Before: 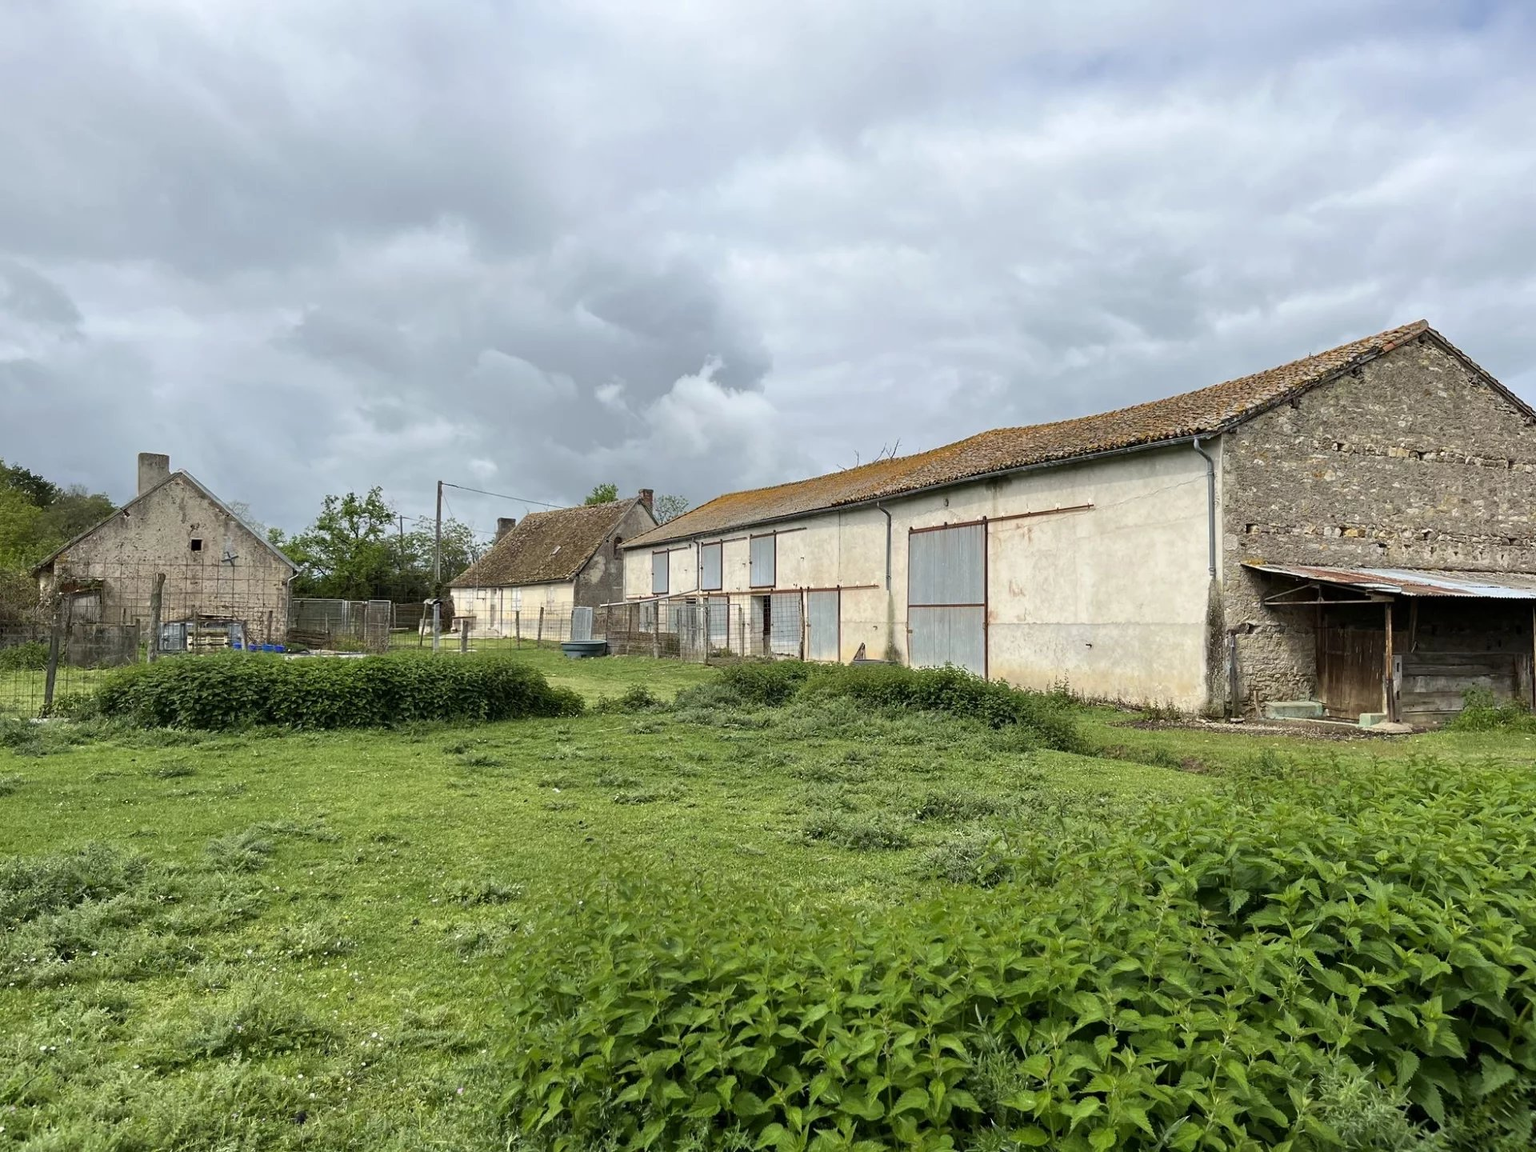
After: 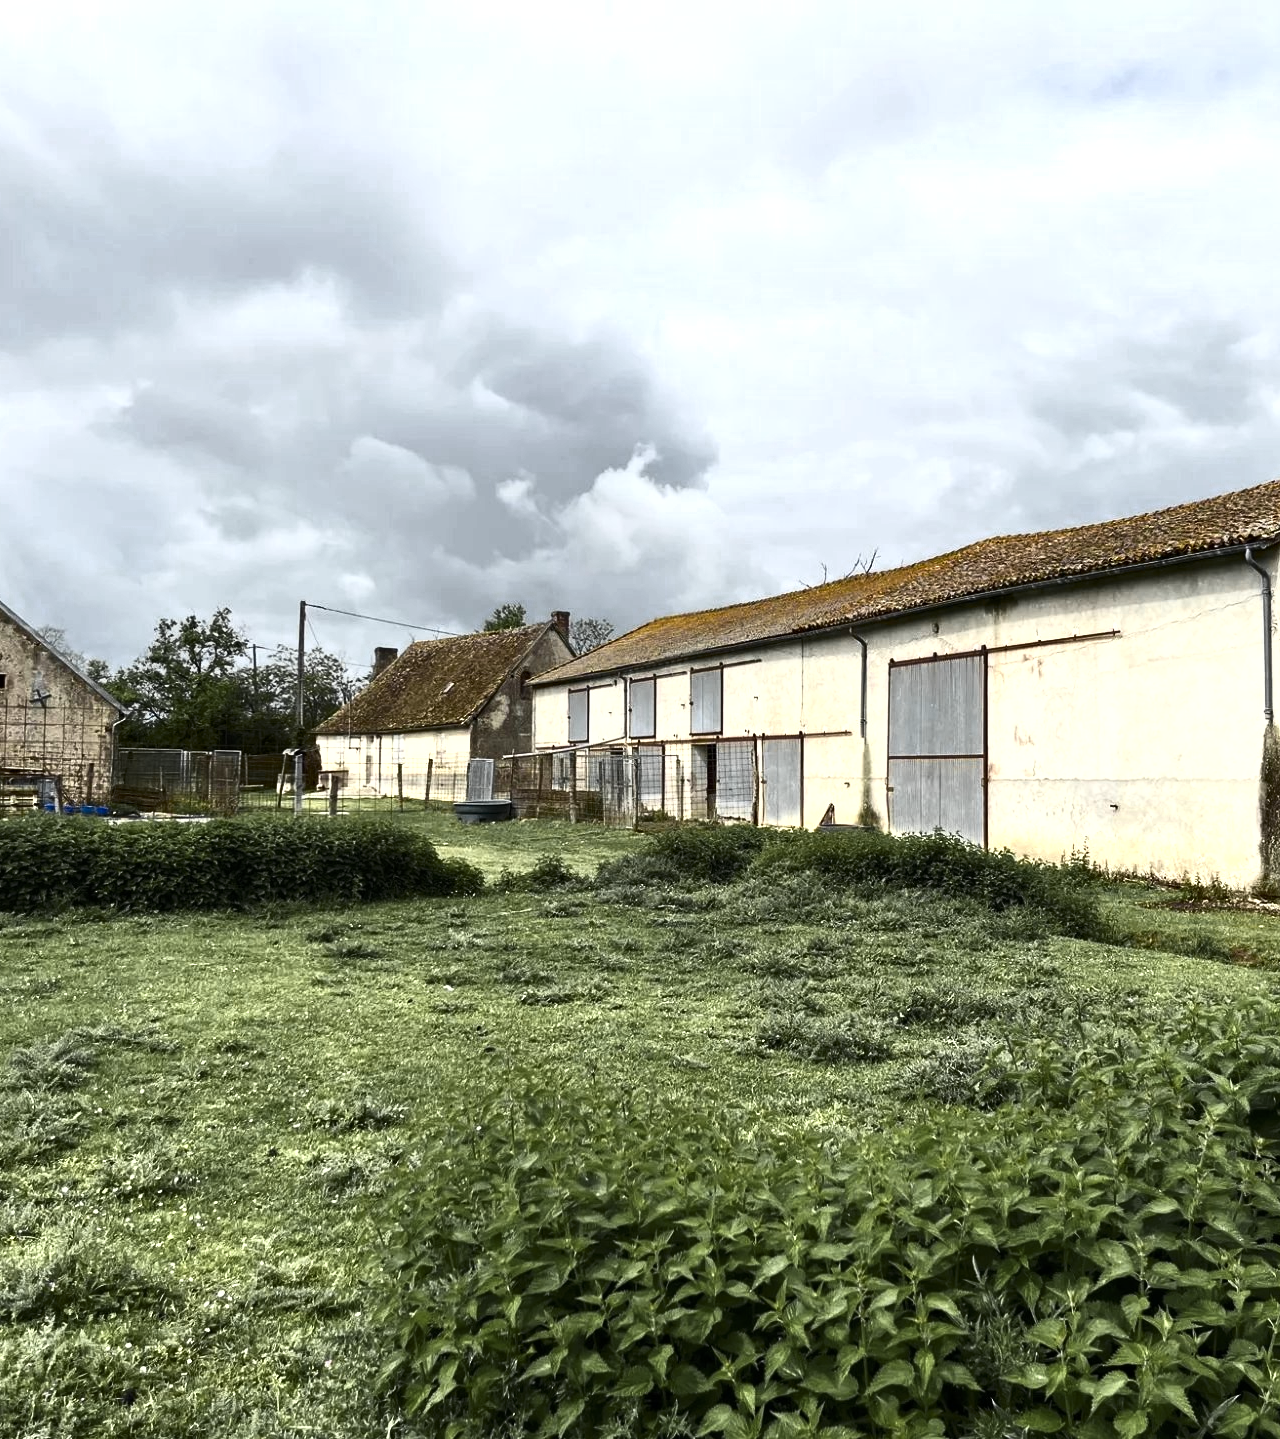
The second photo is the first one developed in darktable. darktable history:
color zones: curves: ch0 [(0.004, 0.306) (0.107, 0.448) (0.252, 0.656) (0.41, 0.398) (0.595, 0.515) (0.768, 0.628)]; ch1 [(0.07, 0.323) (0.151, 0.452) (0.252, 0.608) (0.346, 0.221) (0.463, 0.189) (0.61, 0.368) (0.735, 0.395) (0.921, 0.412)]; ch2 [(0, 0.476) (0.132, 0.512) (0.243, 0.512) (0.397, 0.48) (0.522, 0.376) (0.634, 0.536) (0.761, 0.46)]
crop and rotate: left 12.87%, right 20.428%
tone curve: curves: ch0 [(0, 0) (0.56, 0.467) (0.846, 0.934) (1, 1)], color space Lab, independent channels, preserve colors none
